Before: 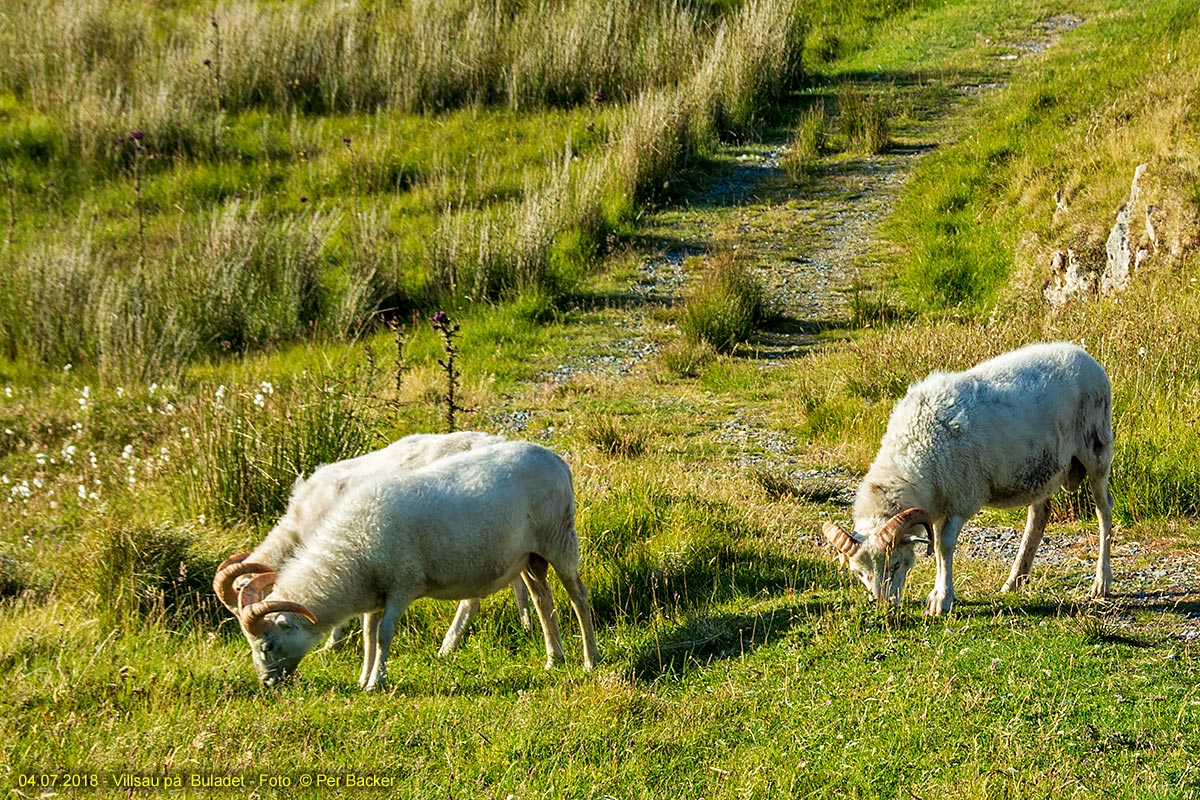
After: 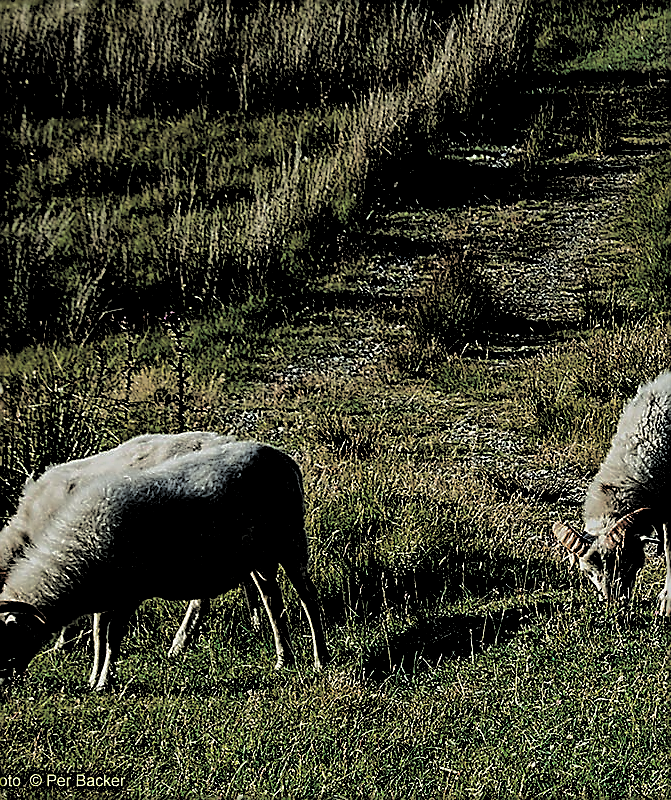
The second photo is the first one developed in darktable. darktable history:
shadows and highlights: shadows 39.28, highlights -59.92
sharpen: radius 1.422, amount 1.233, threshold 0.642
tone curve: curves: ch0 [(0, 0.011) (0.139, 0.106) (0.295, 0.271) (0.499, 0.523) (0.739, 0.782) (0.857, 0.879) (1, 0.967)]; ch1 [(0, 0) (0.291, 0.229) (0.394, 0.365) (0.469, 0.456) (0.507, 0.504) (0.527, 0.546) (0.571, 0.614) (0.725, 0.779) (1, 1)]; ch2 [(0, 0) (0.125, 0.089) (0.35, 0.317) (0.437, 0.42) (0.502, 0.499) (0.537, 0.551) (0.613, 0.636) (1, 1)], color space Lab, independent channels, preserve colors none
levels: levels [0.514, 0.759, 1]
crop and rotate: left 22.513%, right 21.489%
color correction: highlights b* 0.018, saturation 0.865
color zones: curves: ch0 [(0, 0.5) (0.125, 0.4) (0.25, 0.5) (0.375, 0.4) (0.5, 0.4) (0.625, 0.35) (0.75, 0.35) (0.875, 0.5)]; ch1 [(0, 0.35) (0.125, 0.45) (0.25, 0.35) (0.375, 0.35) (0.5, 0.35) (0.625, 0.35) (0.75, 0.45) (0.875, 0.35)]; ch2 [(0, 0.6) (0.125, 0.5) (0.25, 0.5) (0.375, 0.6) (0.5, 0.6) (0.625, 0.5) (0.75, 0.5) (0.875, 0.5)]
